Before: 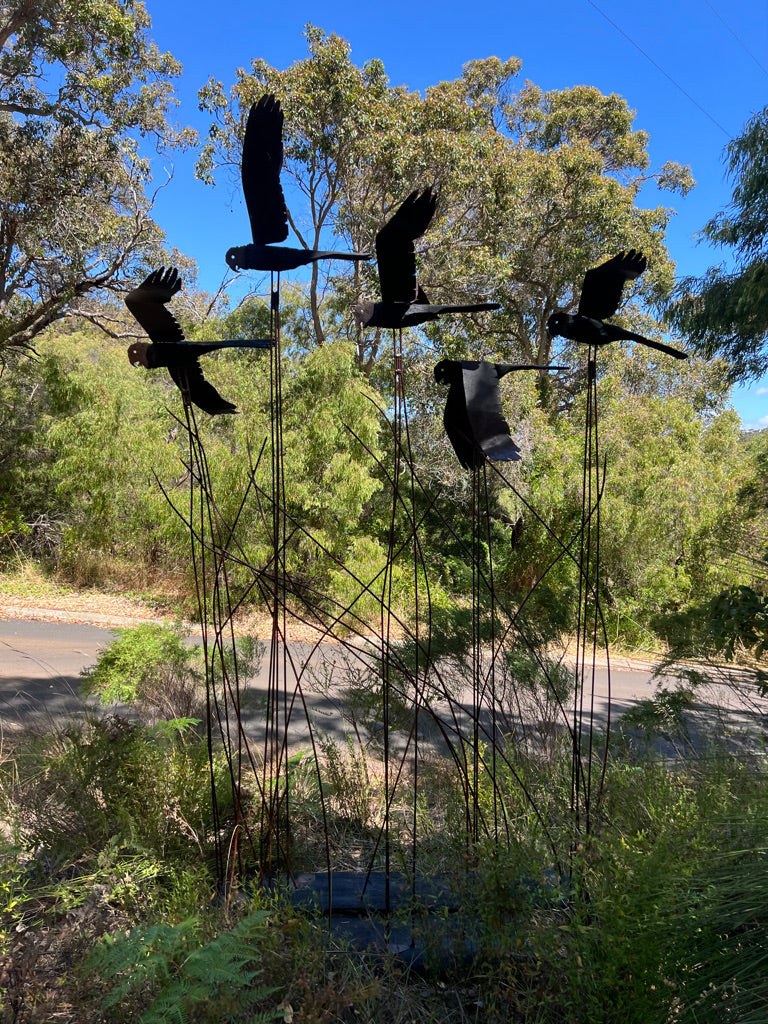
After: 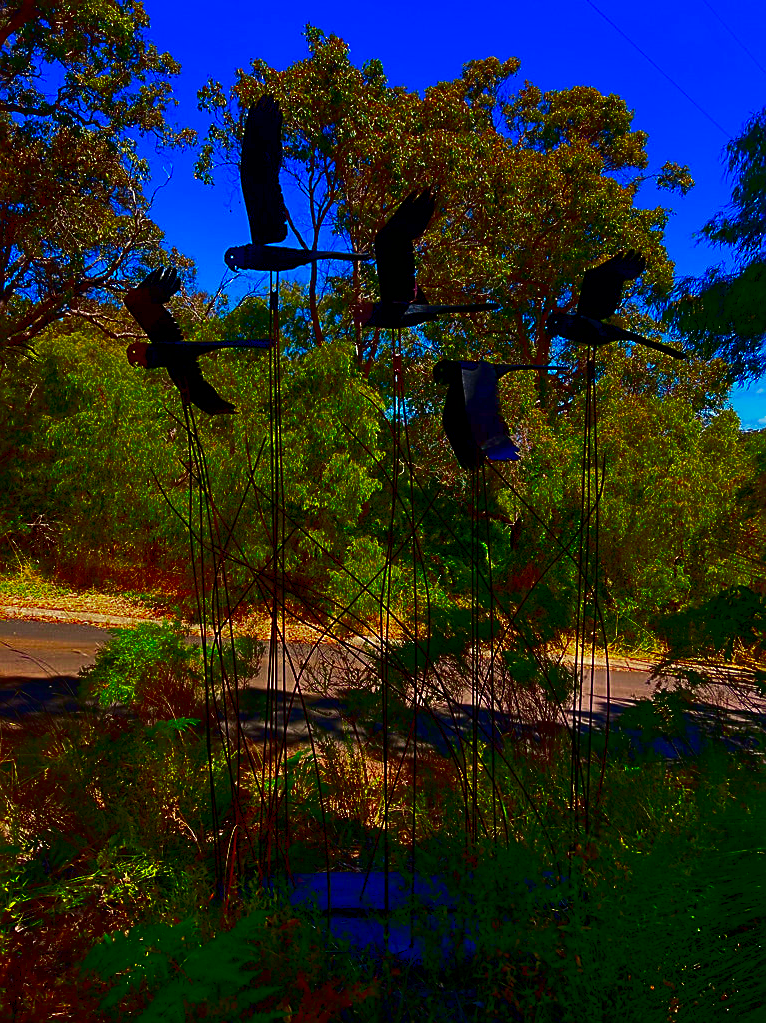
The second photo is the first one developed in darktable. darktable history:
color balance rgb: linear chroma grading › global chroma 20.457%, perceptual saturation grading › global saturation 20%, perceptual saturation grading › highlights -14.198%, perceptual saturation grading › shadows 49.724%
tone equalizer: -8 EV 0.265 EV, -7 EV 0.414 EV, -6 EV 0.429 EV, -5 EV 0.217 EV, -3 EV -0.253 EV, -2 EV -0.404 EV, -1 EV -0.429 EV, +0 EV -0.224 EV
crop and rotate: left 0.2%, bottom 0.005%
sharpen: on, module defaults
velvia: on, module defaults
contrast brightness saturation: brightness -0.995, saturation 0.991
shadows and highlights: shadows 30.66, highlights -62.5, soften with gaussian
